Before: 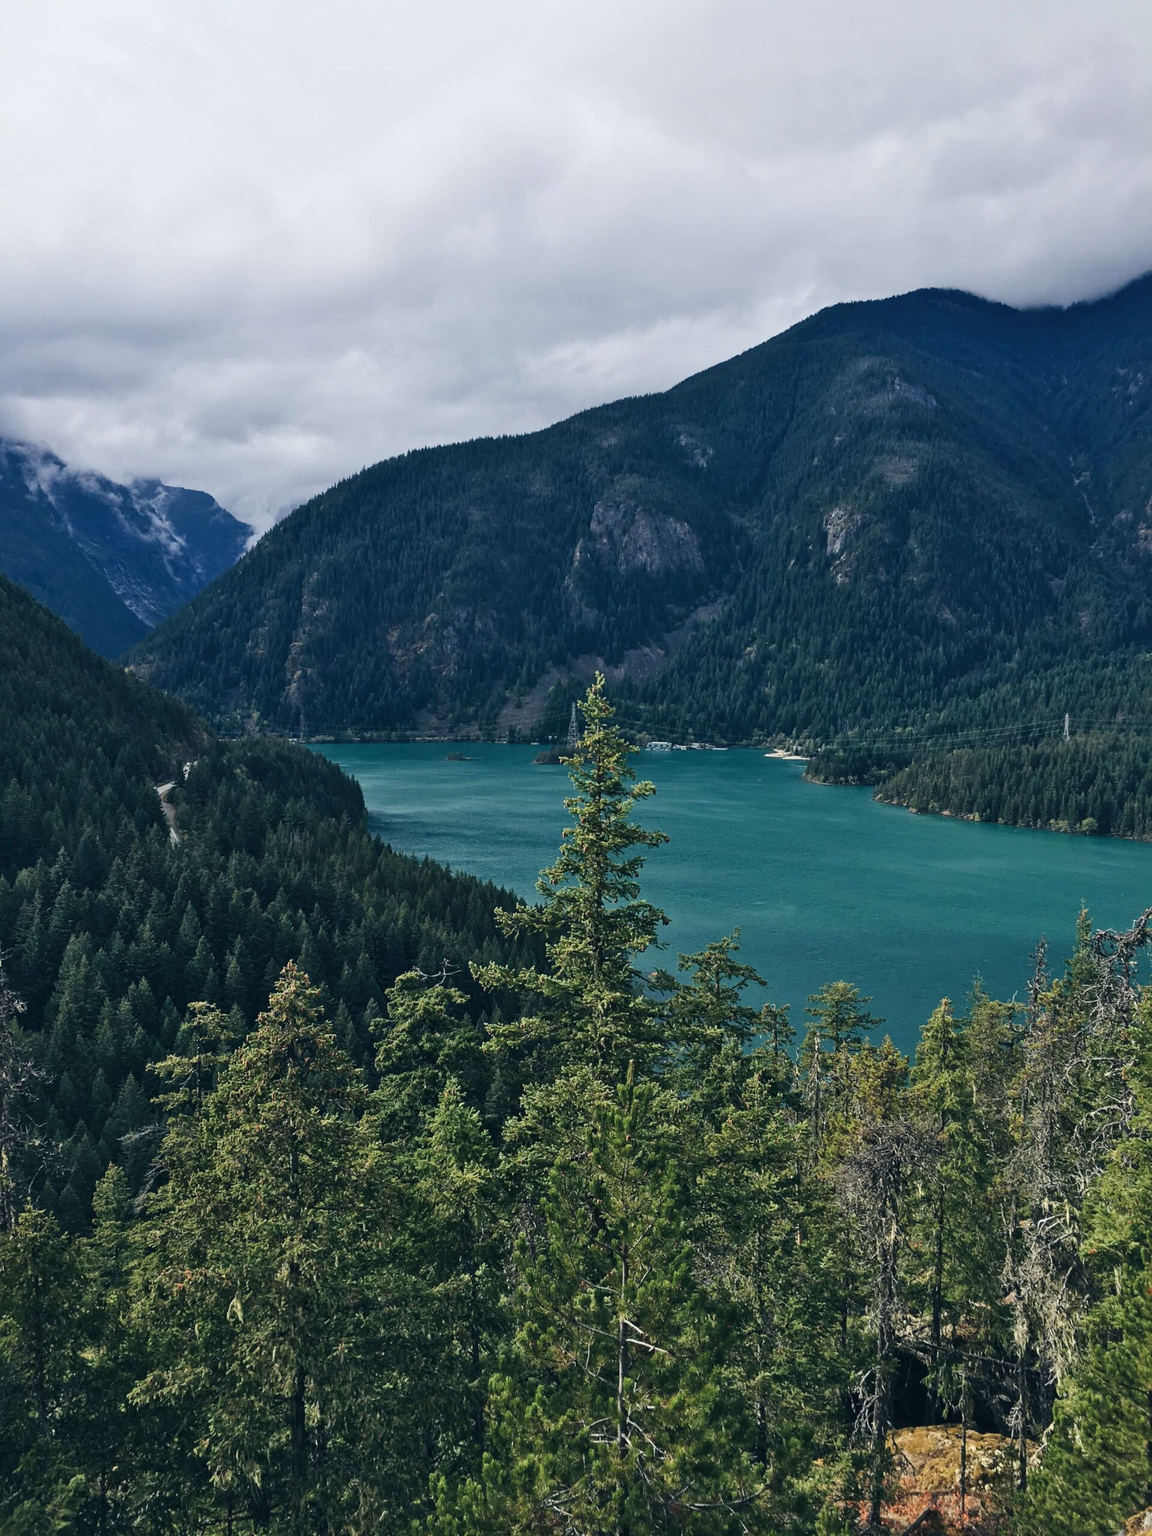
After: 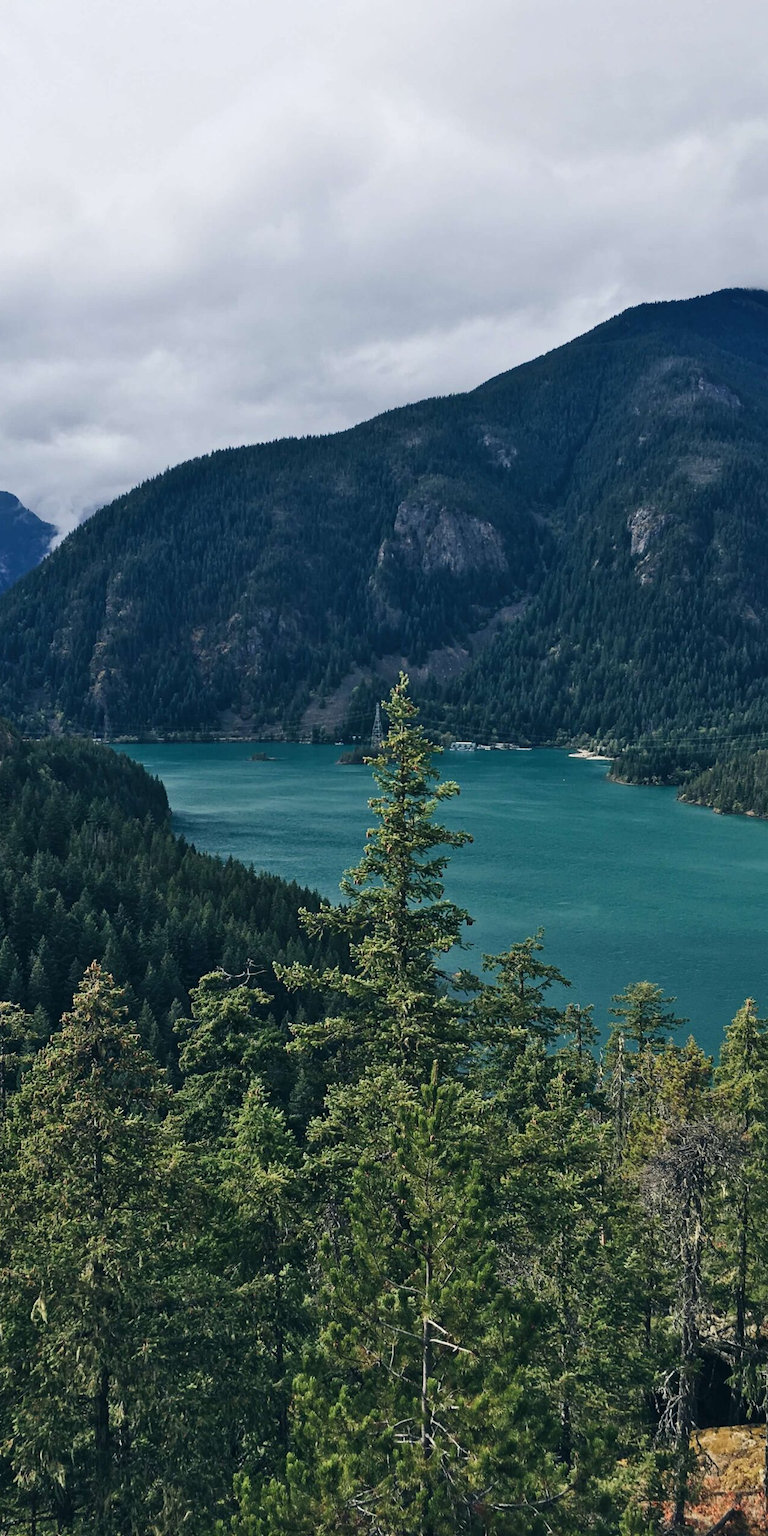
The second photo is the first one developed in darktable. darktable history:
crop: left 17.082%, right 16.174%
